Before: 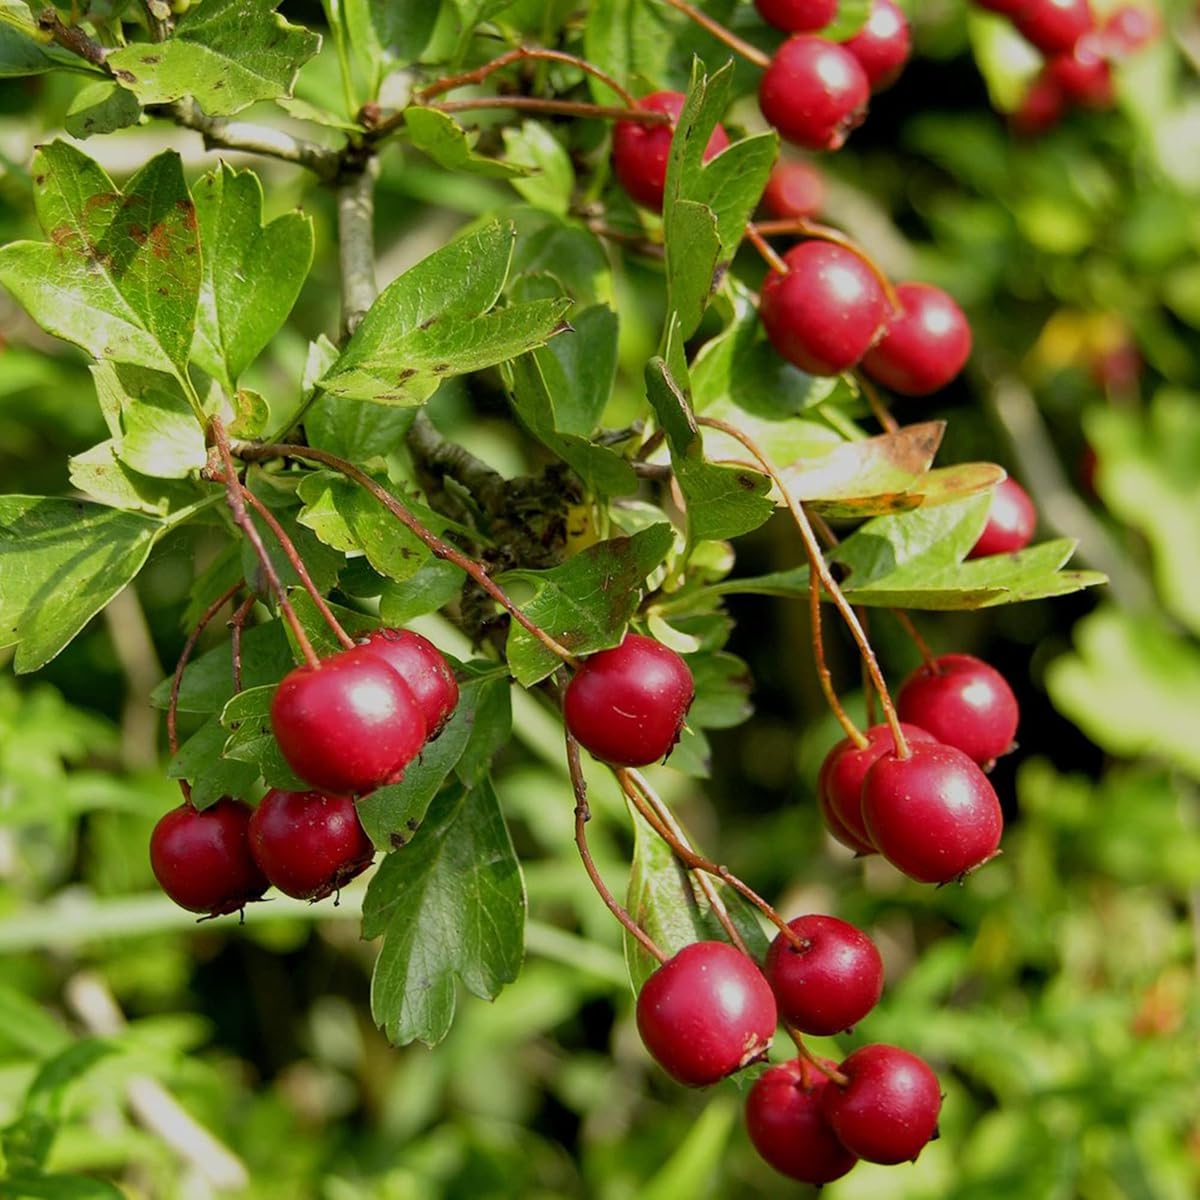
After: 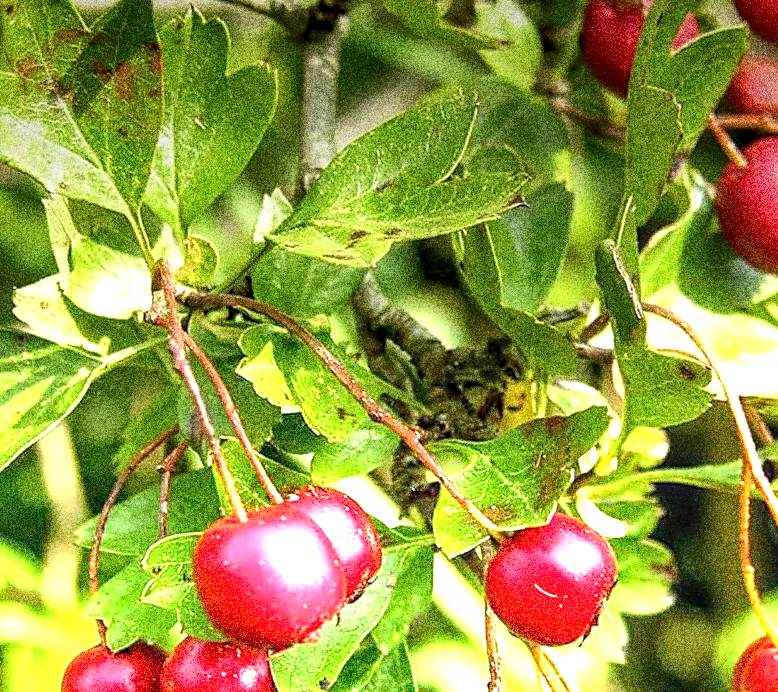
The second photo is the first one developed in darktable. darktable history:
graduated density: density -3.9 EV
sharpen: on, module defaults
local contrast: detail 130%
grain: coarseness 30.02 ISO, strength 100%
crop and rotate: angle -4.99°, left 2.122%, top 6.945%, right 27.566%, bottom 30.519%
